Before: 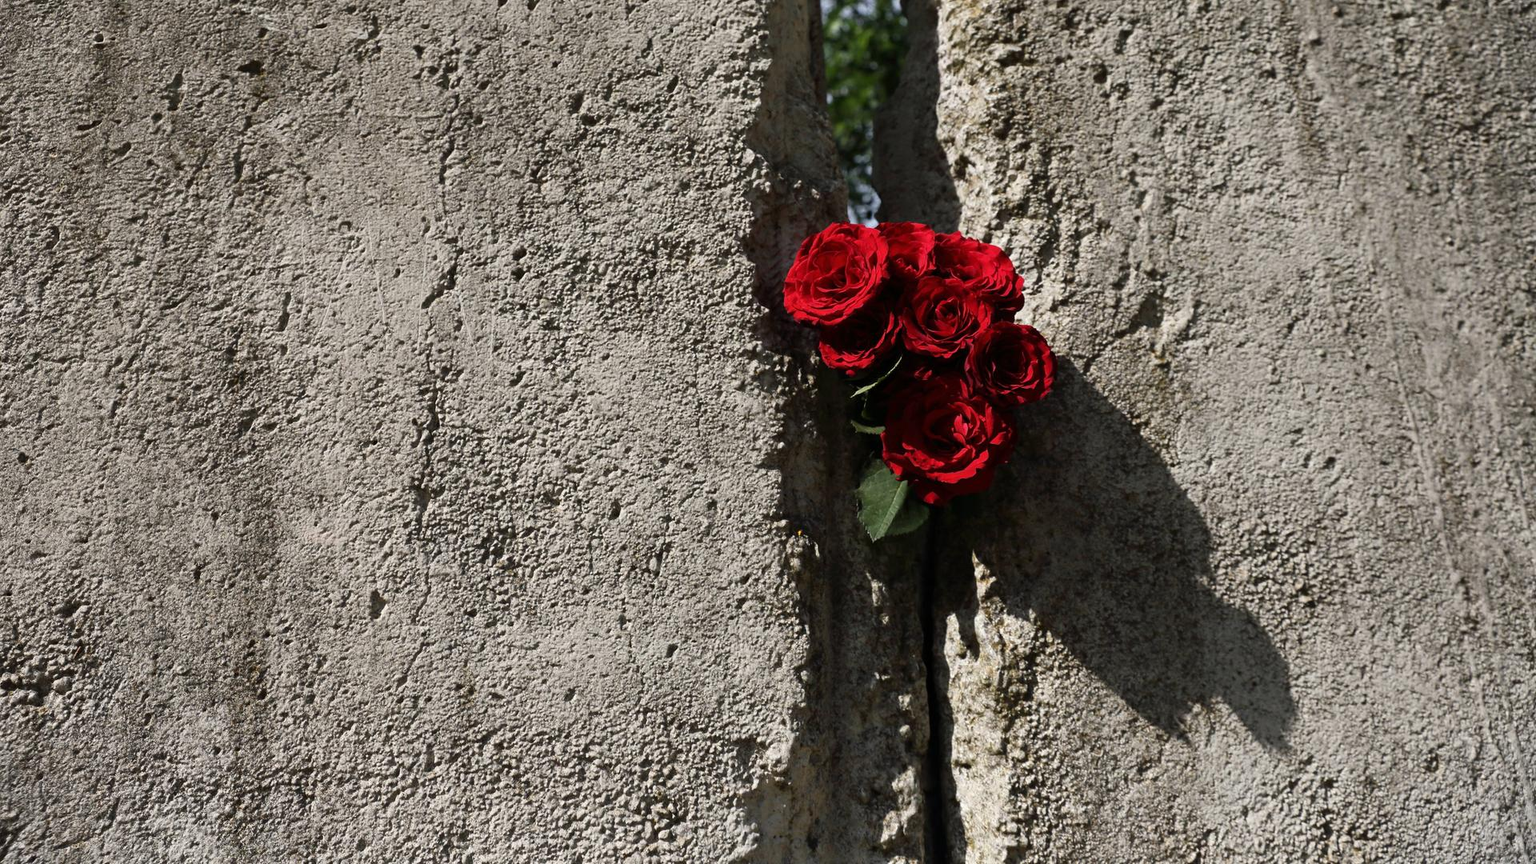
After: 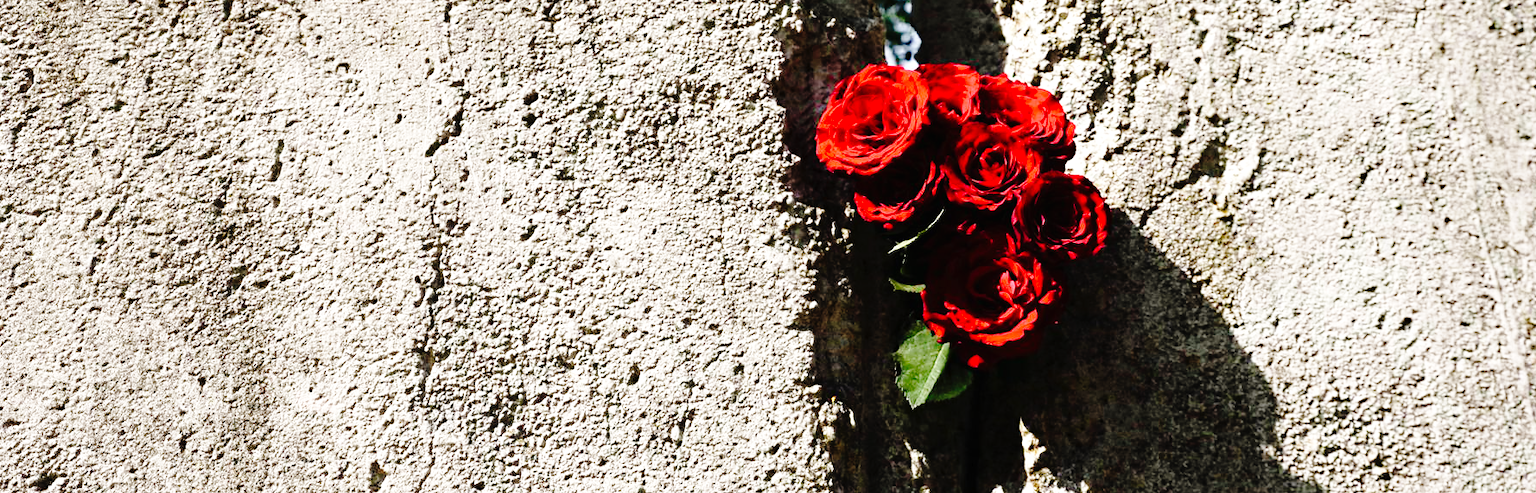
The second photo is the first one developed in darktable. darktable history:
exposure: black level correction 0, exposure 0.856 EV, compensate highlight preservation false
crop: left 1.844%, top 18.971%, right 5.501%, bottom 28.146%
tone curve: curves: ch0 [(0, 0) (0.003, 0.007) (0.011, 0.009) (0.025, 0.014) (0.044, 0.022) (0.069, 0.029) (0.1, 0.037) (0.136, 0.052) (0.177, 0.083) (0.224, 0.121) (0.277, 0.177) (0.335, 0.258) (0.399, 0.351) (0.468, 0.454) (0.543, 0.557) (0.623, 0.654) (0.709, 0.744) (0.801, 0.825) (0.898, 0.909) (1, 1)], preserve colors none
base curve: curves: ch0 [(0, 0) (0.028, 0.03) (0.121, 0.232) (0.46, 0.748) (0.859, 0.968) (1, 1)], preserve colors none
haze removal: compatibility mode true, adaptive false
